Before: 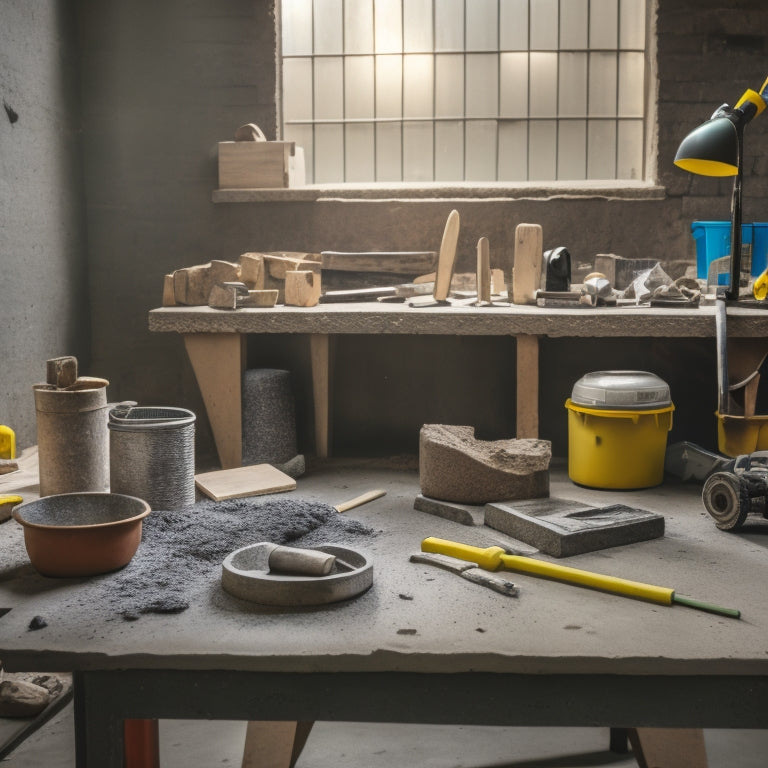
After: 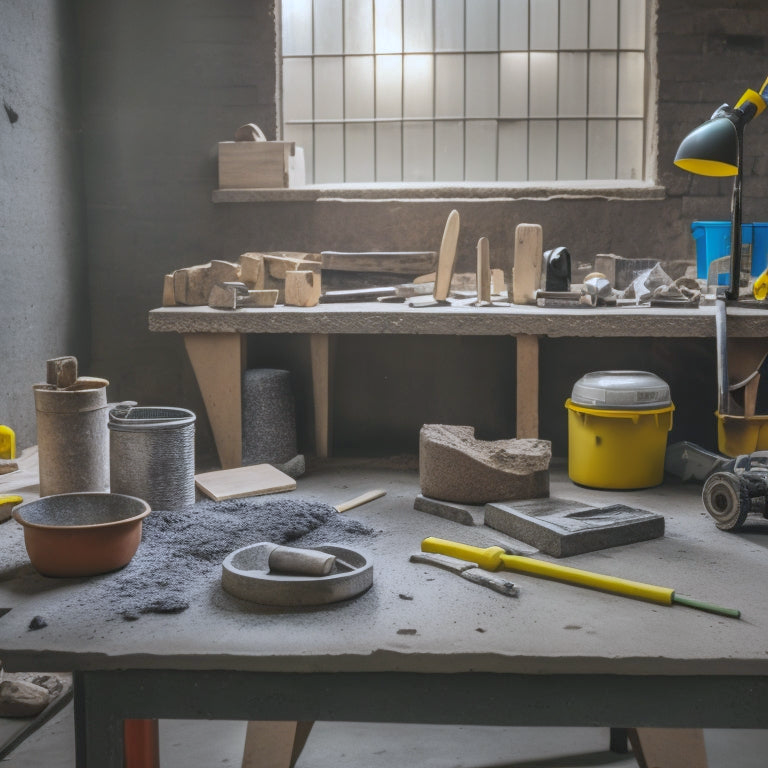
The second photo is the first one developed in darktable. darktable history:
shadows and highlights: on, module defaults
white balance: red 0.954, blue 1.079
